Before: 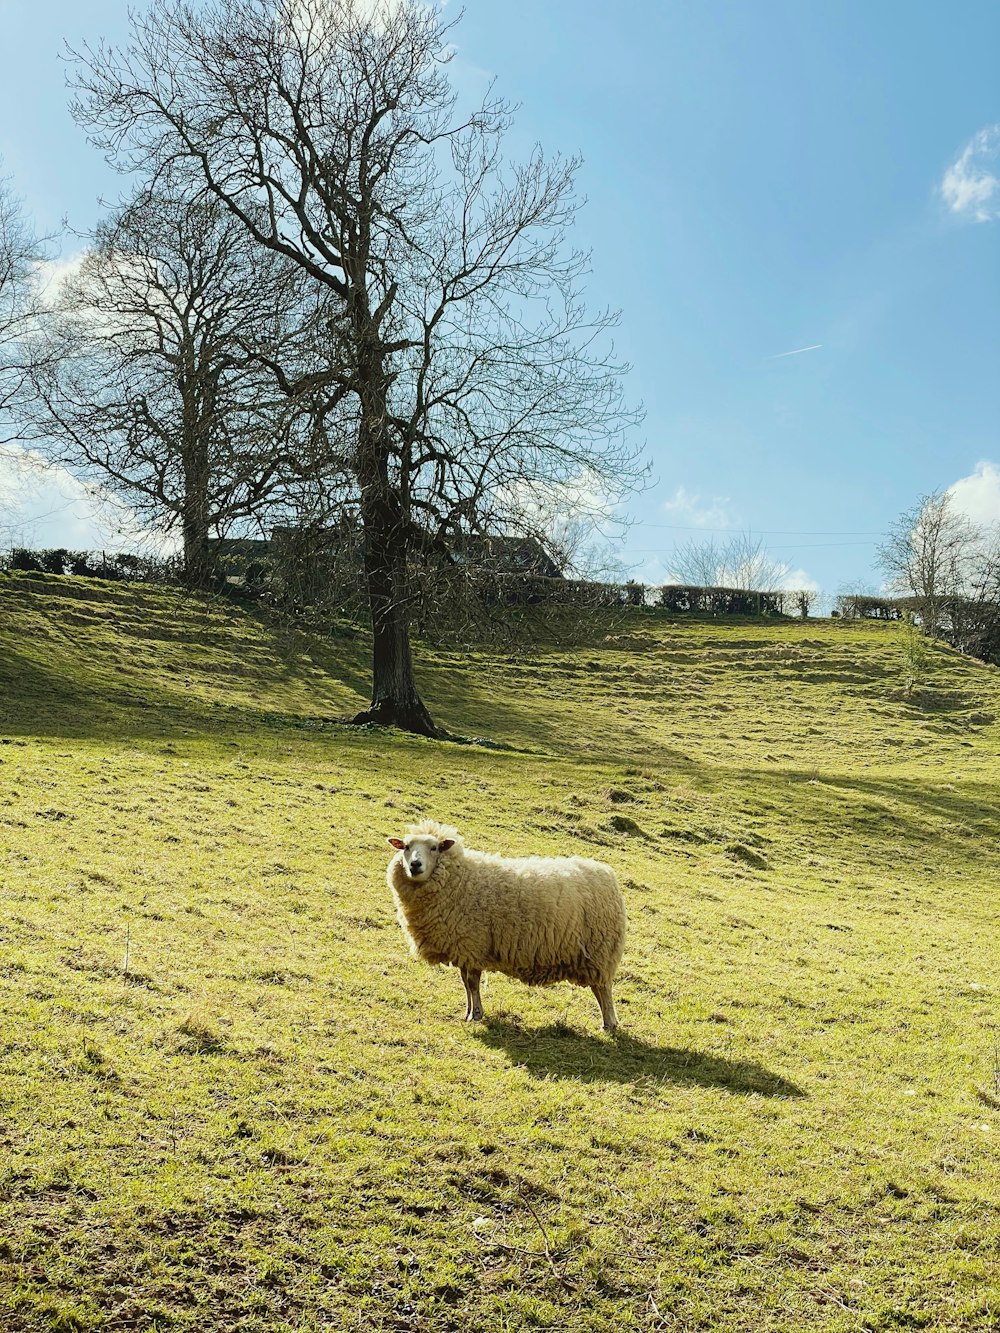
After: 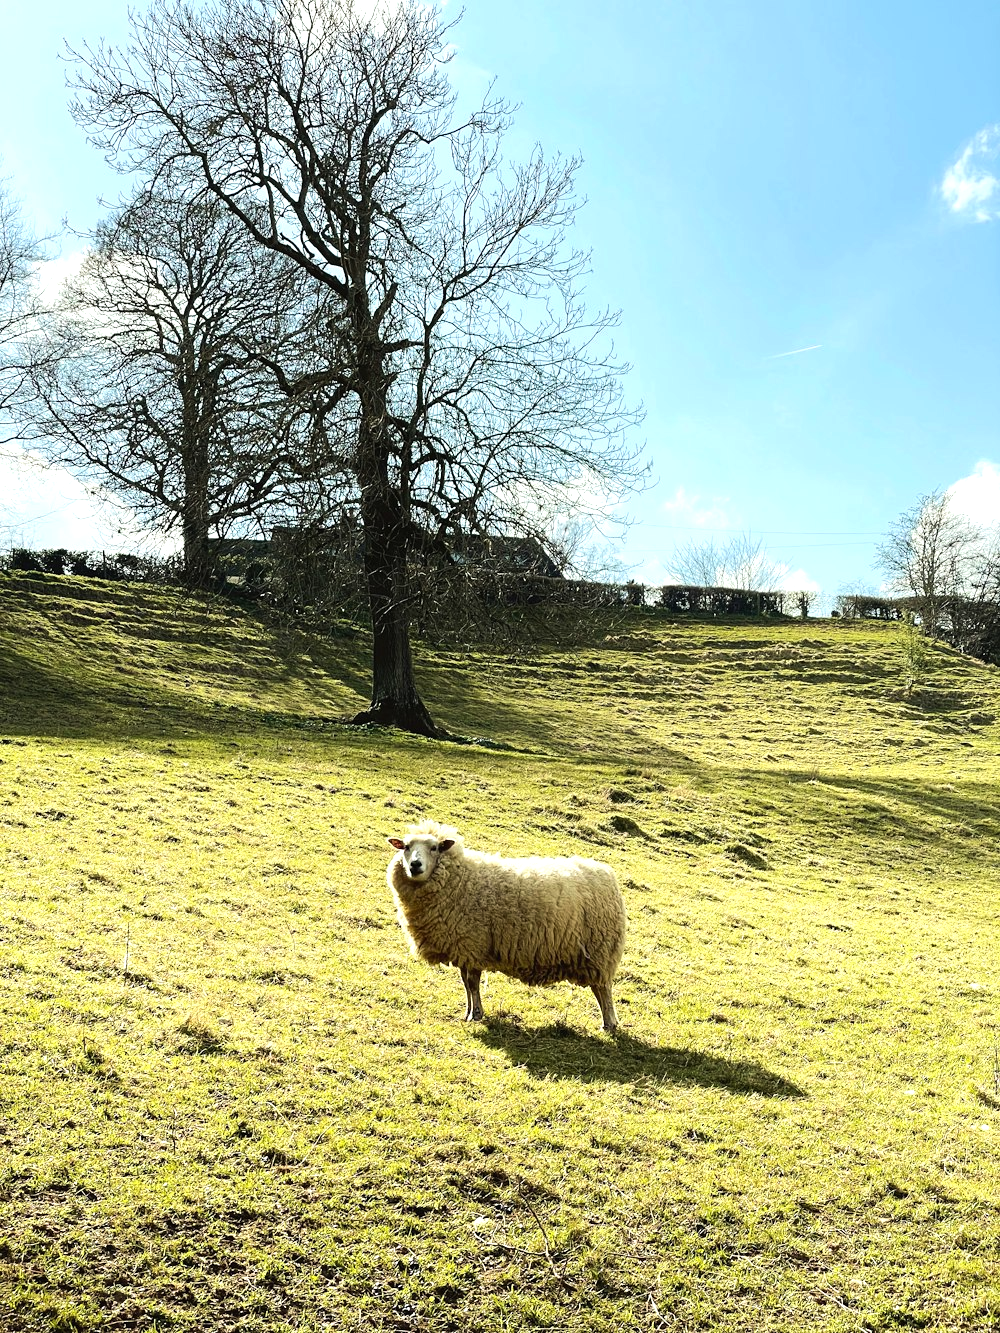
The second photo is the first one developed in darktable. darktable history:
tone equalizer: -8 EV -0.764 EV, -7 EV -0.72 EV, -6 EV -0.592 EV, -5 EV -0.396 EV, -3 EV 0.387 EV, -2 EV 0.6 EV, -1 EV 0.695 EV, +0 EV 0.739 EV, edges refinement/feathering 500, mask exposure compensation -1.57 EV, preserve details no
